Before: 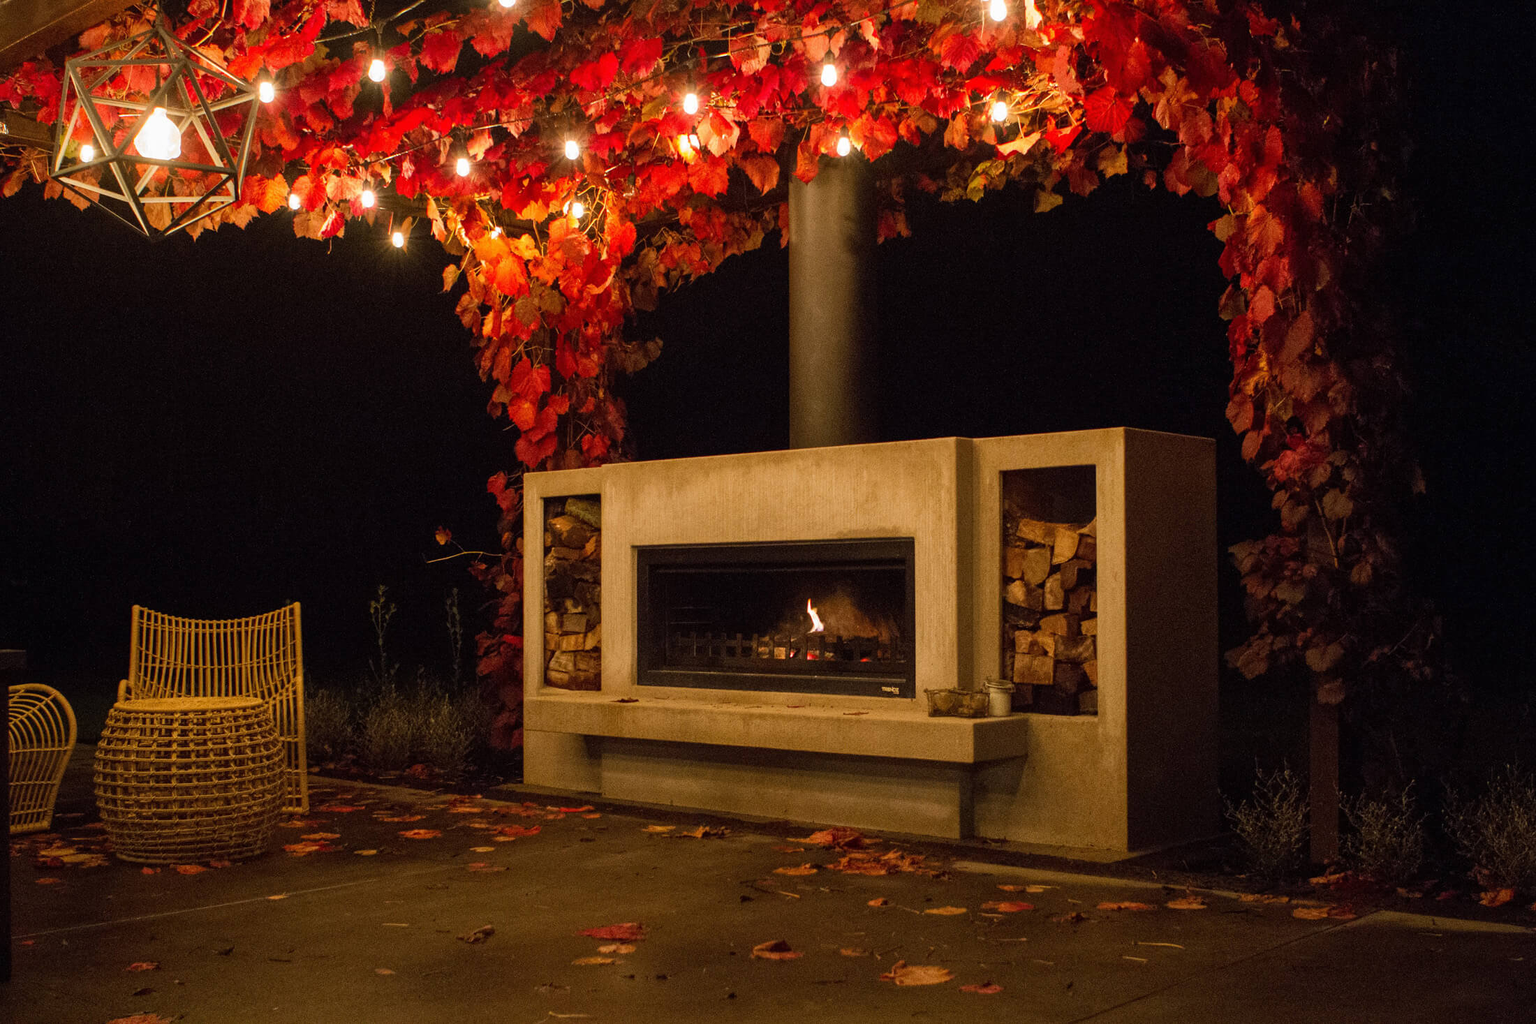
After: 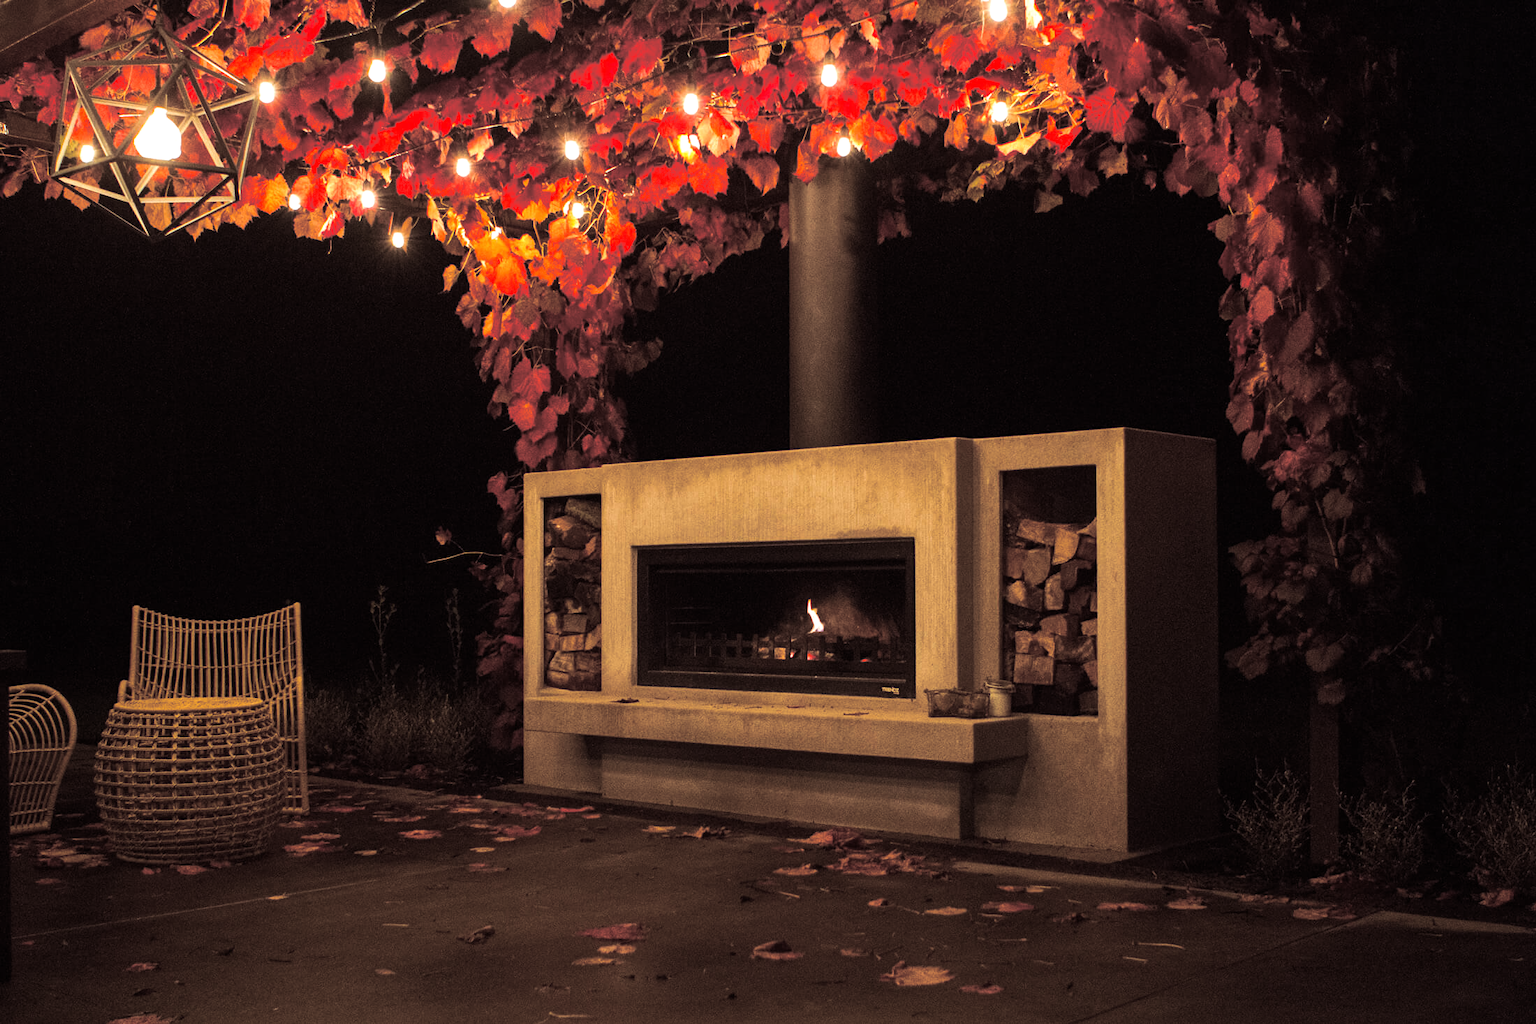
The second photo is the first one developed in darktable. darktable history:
split-toning: shadows › saturation 0.2
tone equalizer: -8 EV -0.417 EV, -7 EV -0.389 EV, -6 EV -0.333 EV, -5 EV -0.222 EV, -3 EV 0.222 EV, -2 EV 0.333 EV, -1 EV 0.389 EV, +0 EV 0.417 EV, edges refinement/feathering 500, mask exposure compensation -1.57 EV, preserve details no
